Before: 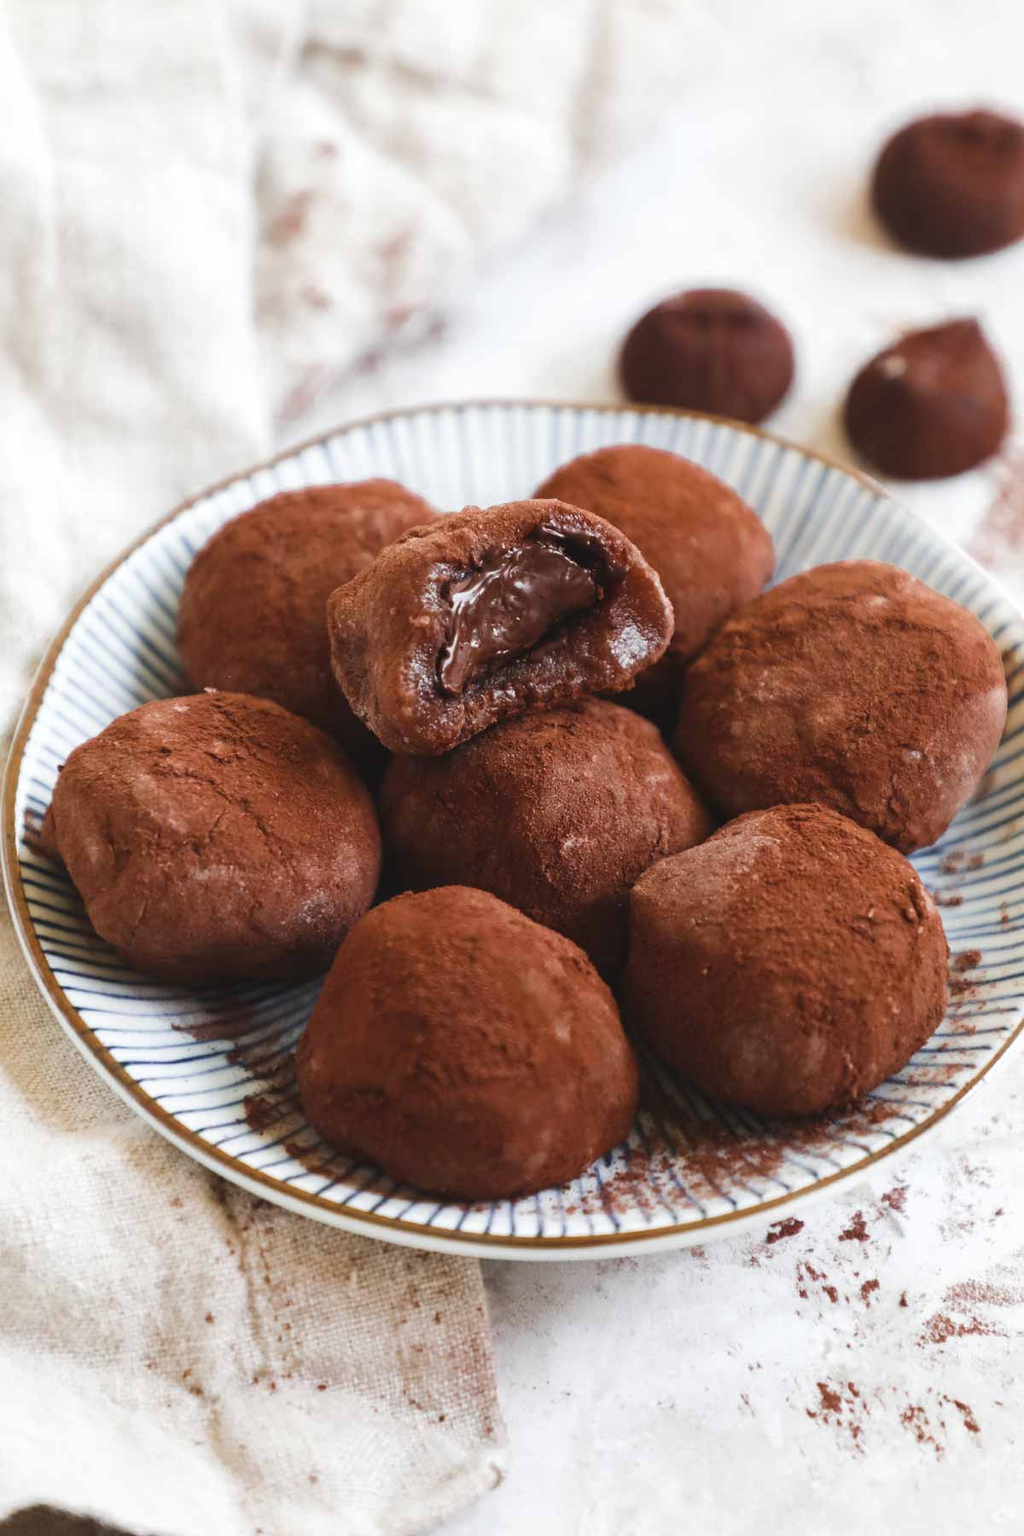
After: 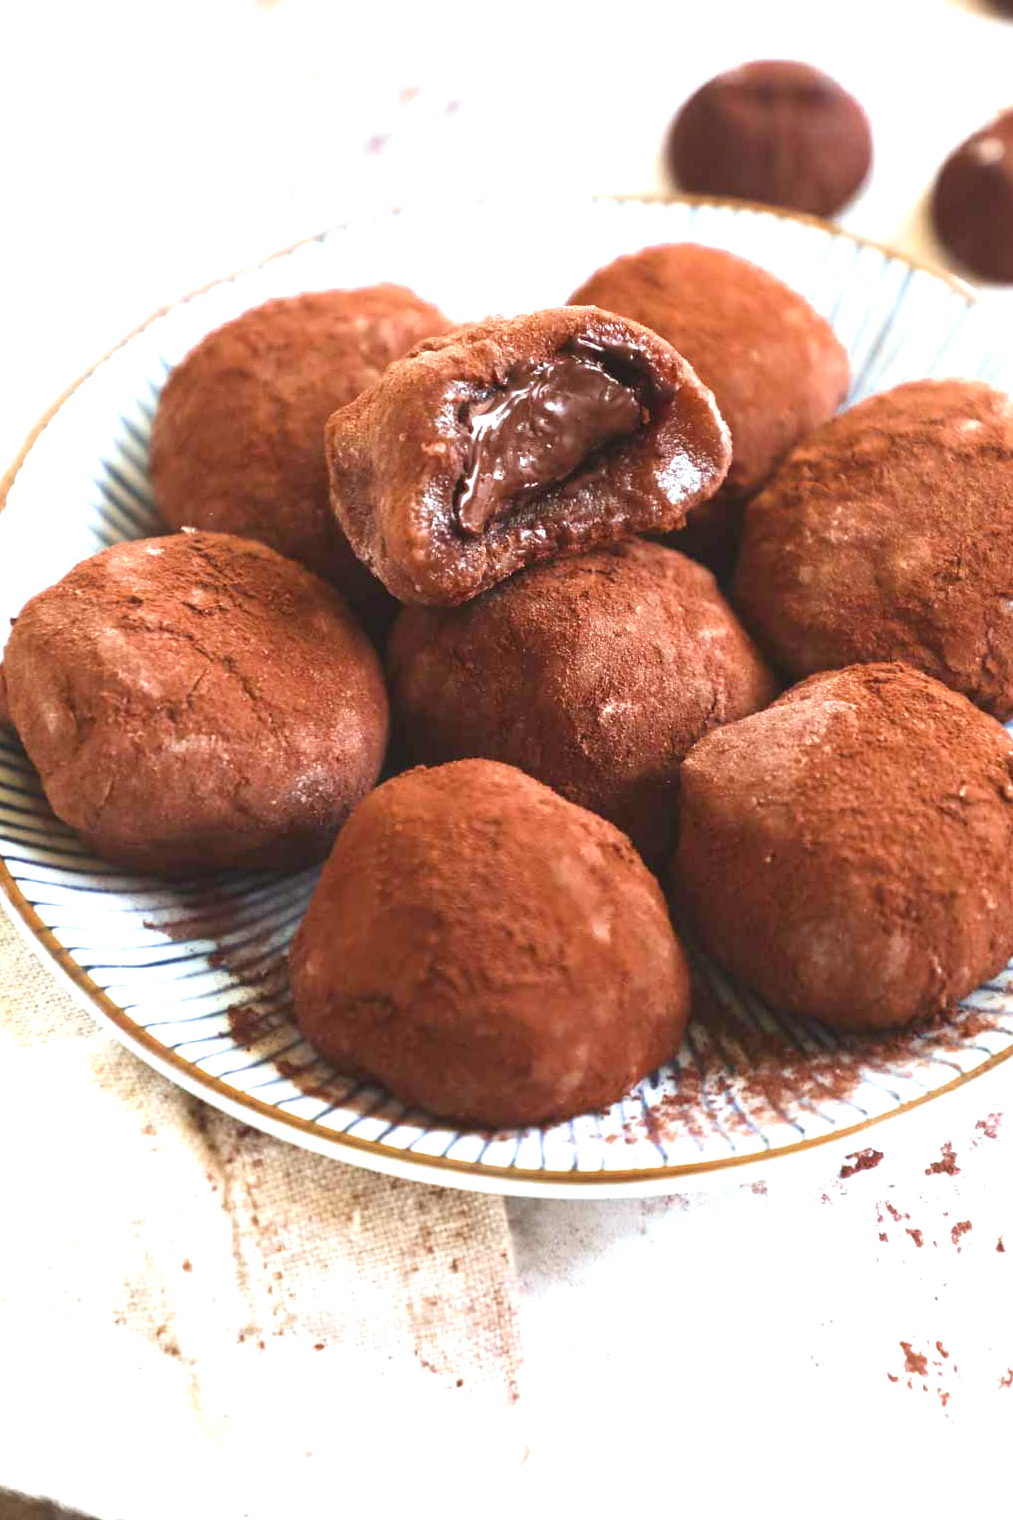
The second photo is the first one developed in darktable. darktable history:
exposure: black level correction 0.001, exposure 1.129 EV, compensate exposure bias true, compensate highlight preservation false
crop and rotate: left 4.842%, top 15.51%, right 10.668%
color correction: highlights a* -2.73, highlights b* -2.09, shadows a* 2.41, shadows b* 2.73
